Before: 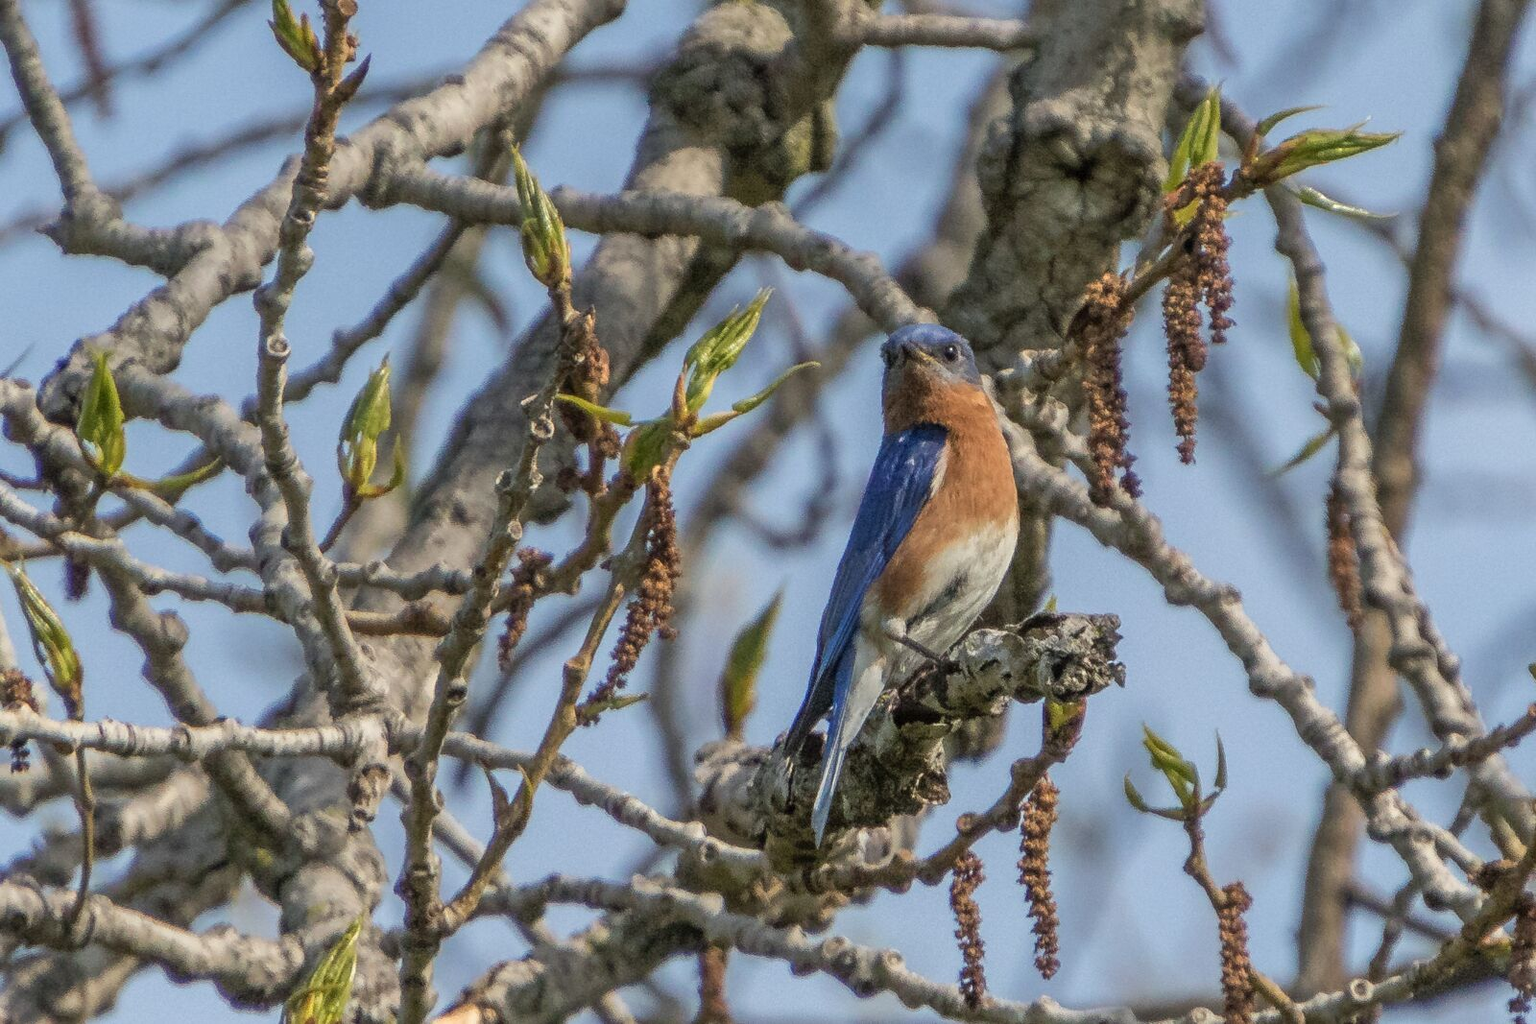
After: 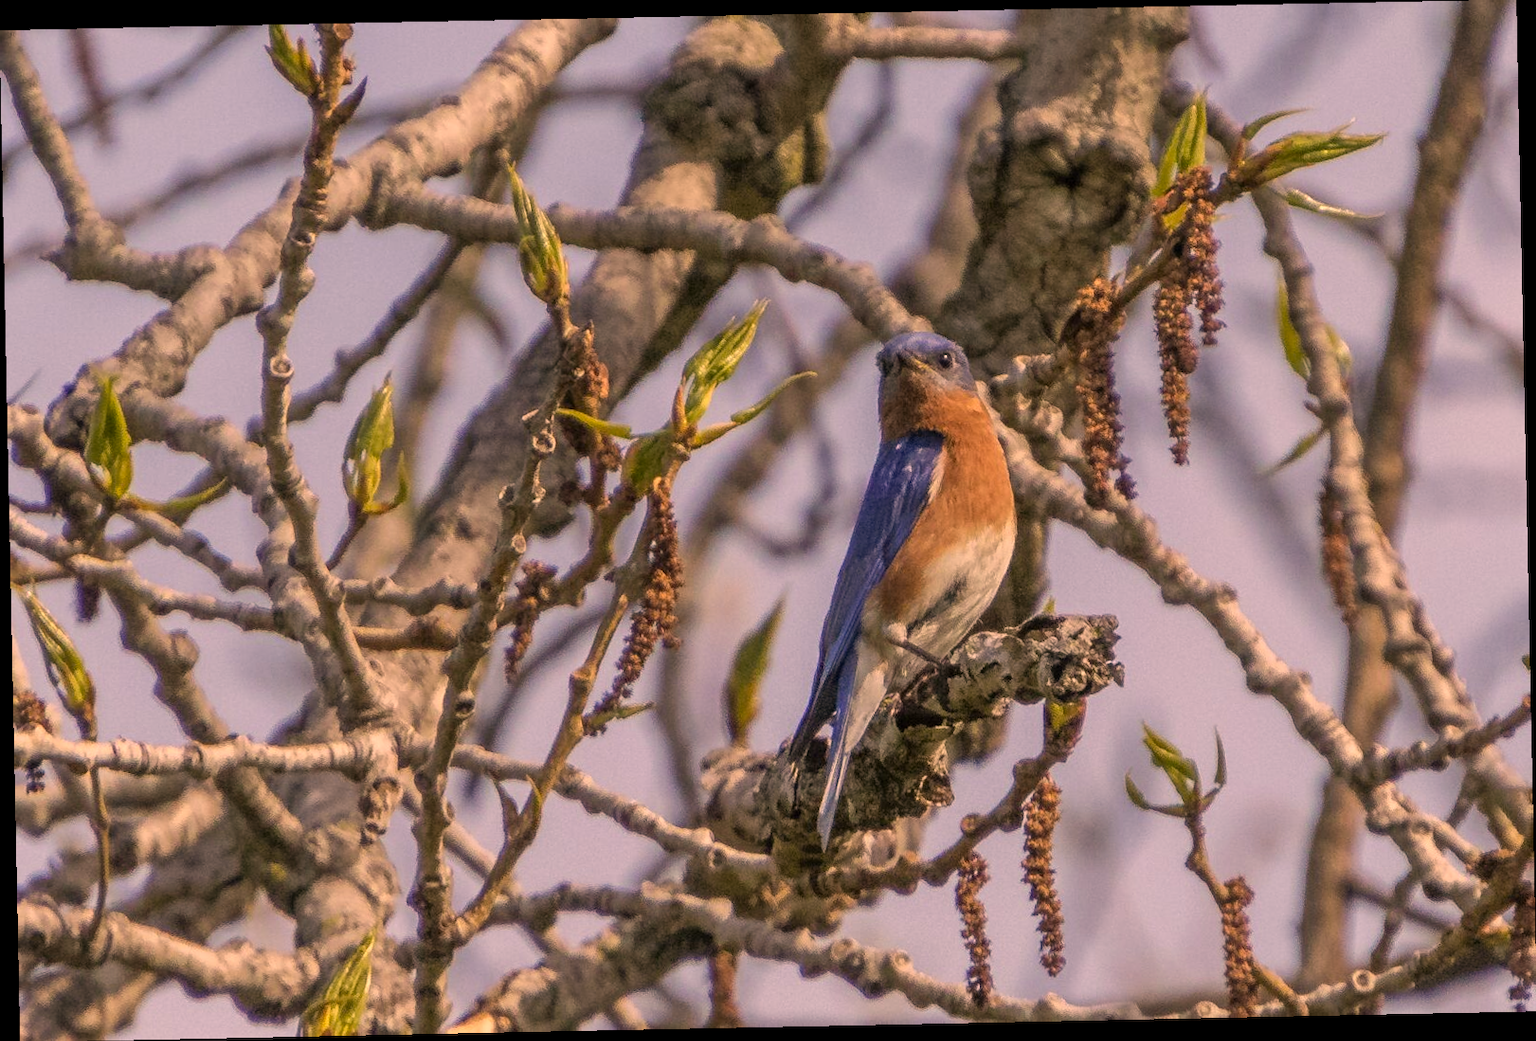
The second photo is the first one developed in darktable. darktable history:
color correction: highlights a* 21.88, highlights b* 22.25
rotate and perspective: rotation -1.17°, automatic cropping off
